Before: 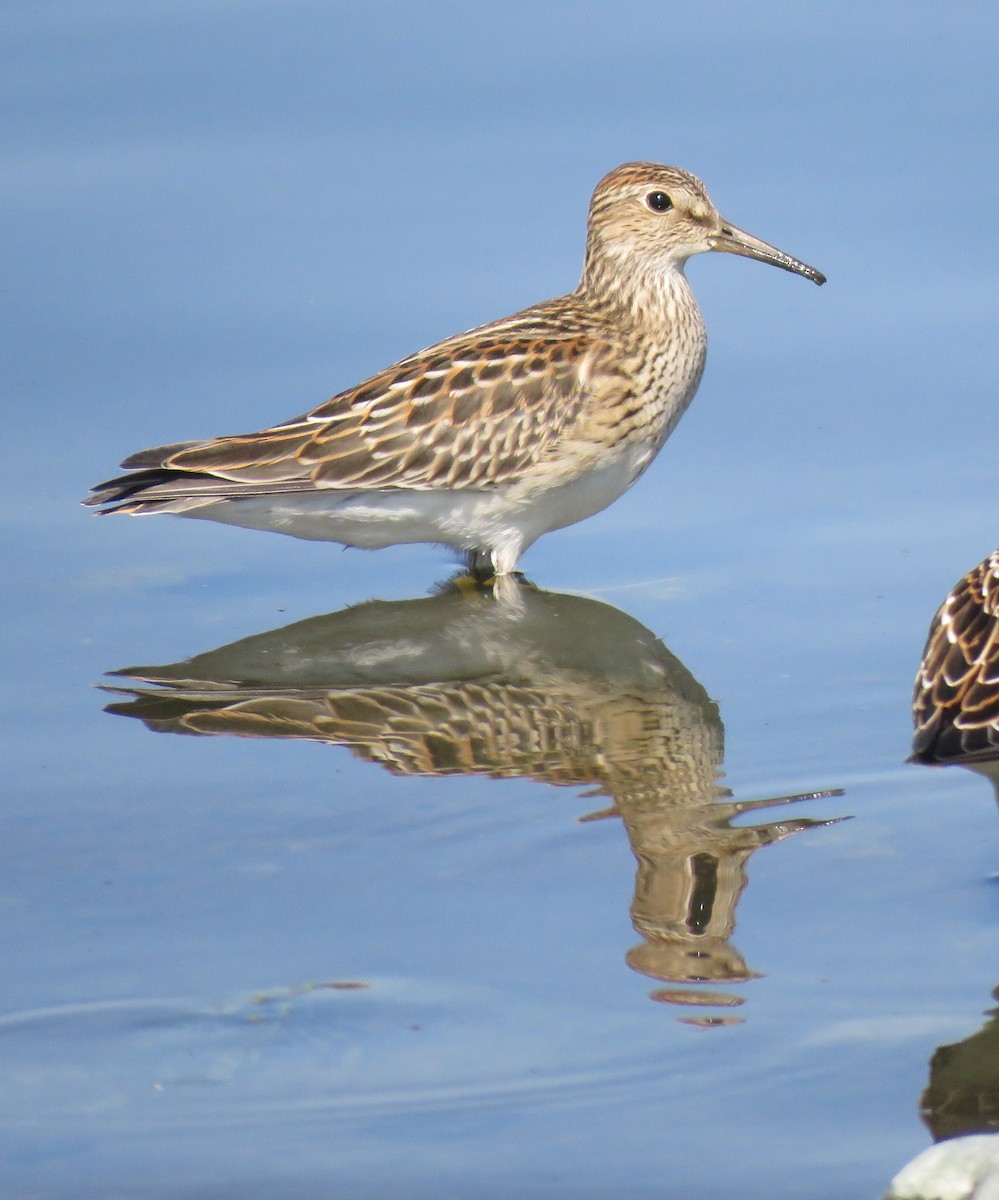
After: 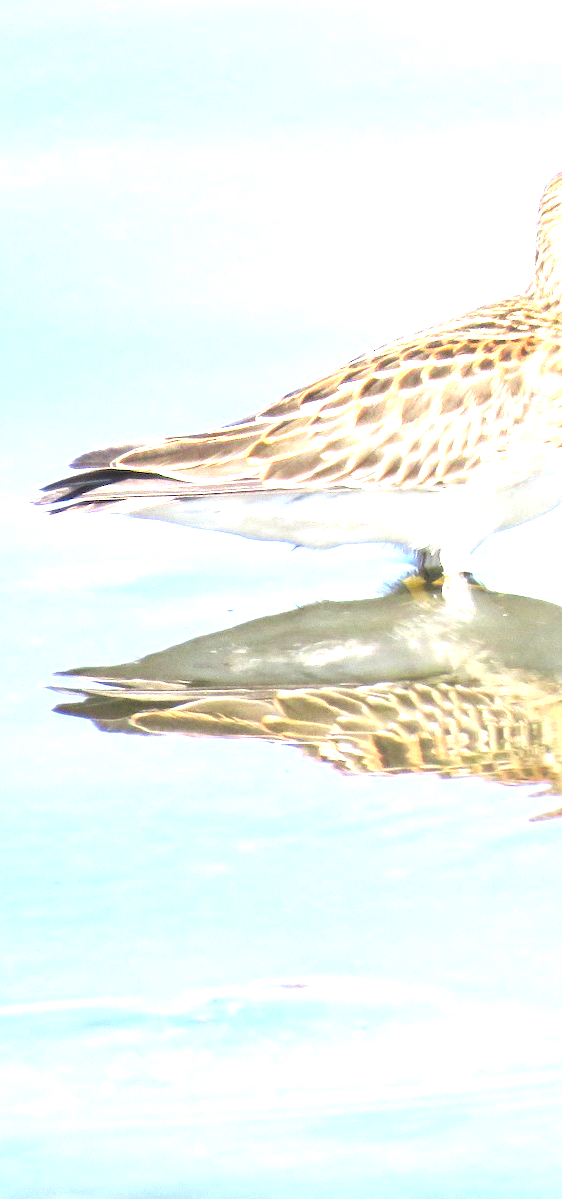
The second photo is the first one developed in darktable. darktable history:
crop: left 5.114%, right 38.589%
exposure: exposure 2.04 EV, compensate highlight preservation false
